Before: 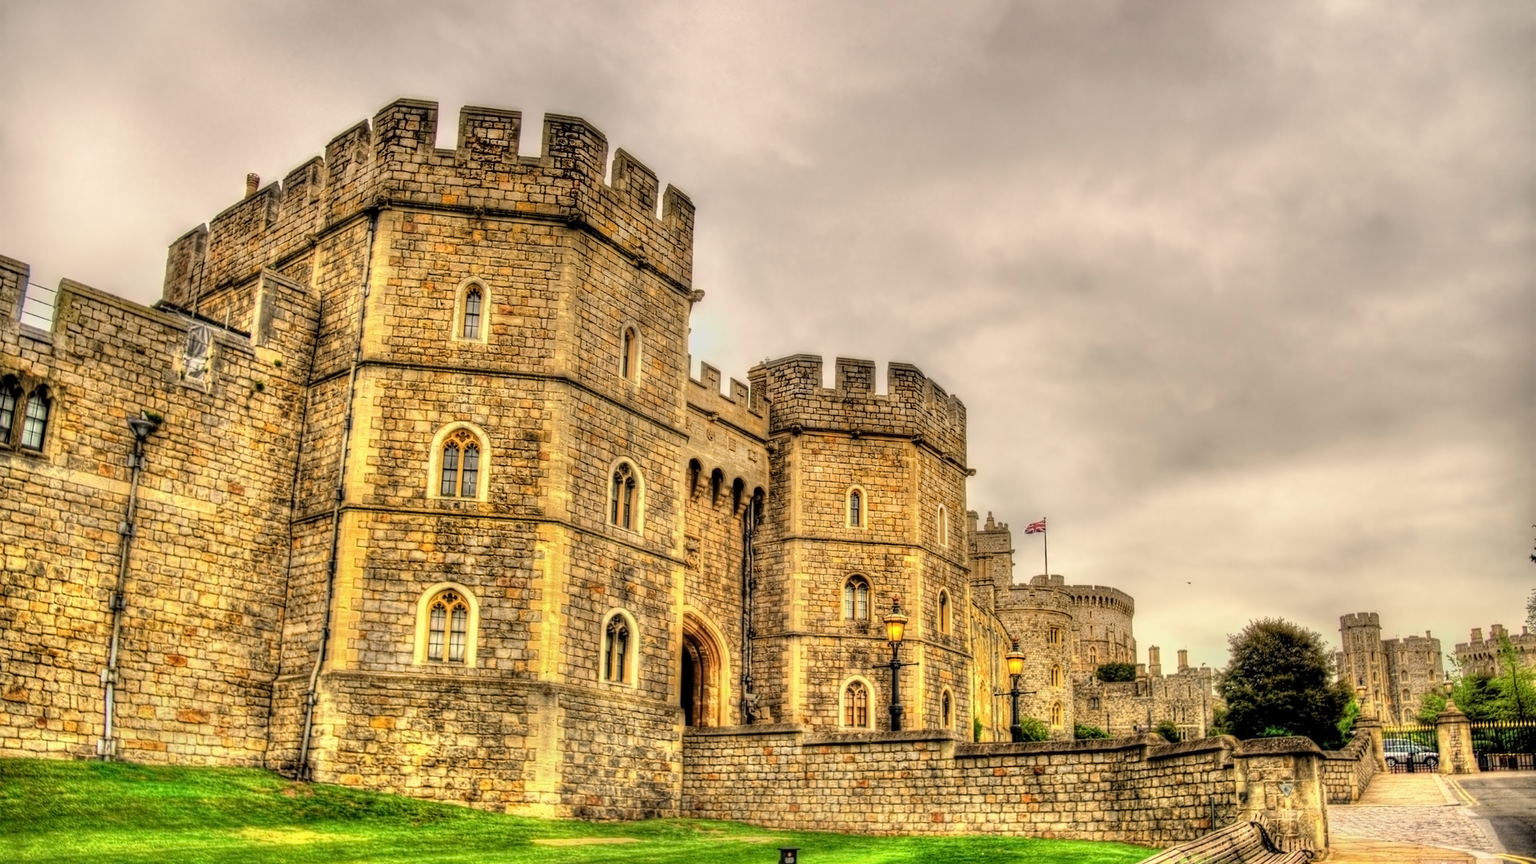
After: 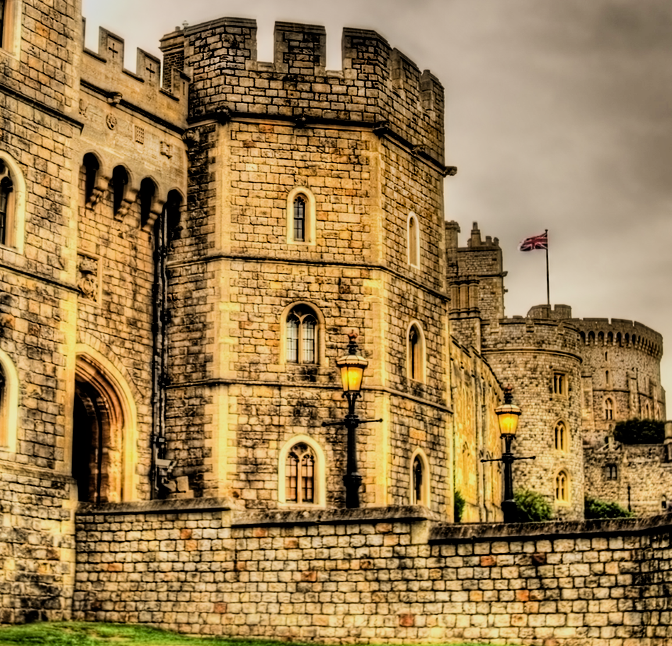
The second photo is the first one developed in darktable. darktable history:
exposure: exposure -0.439 EV, compensate exposure bias true, compensate highlight preservation false
filmic rgb: black relative exposure -5.05 EV, white relative exposure 3.99 EV, hardness 2.88, contrast 1.298, highlights saturation mix -29.03%
shadows and highlights: shadows 20.98, highlights -82.5, soften with gaussian
crop: left 40.714%, top 39.513%, right 25.67%, bottom 3.019%
tone equalizer: -8 EV -0.71 EV, -7 EV -0.739 EV, -6 EV -0.607 EV, -5 EV -0.406 EV, -3 EV 0.372 EV, -2 EV 0.6 EV, -1 EV 0.687 EV, +0 EV 0.77 EV, edges refinement/feathering 500, mask exposure compensation -1.57 EV, preserve details no
